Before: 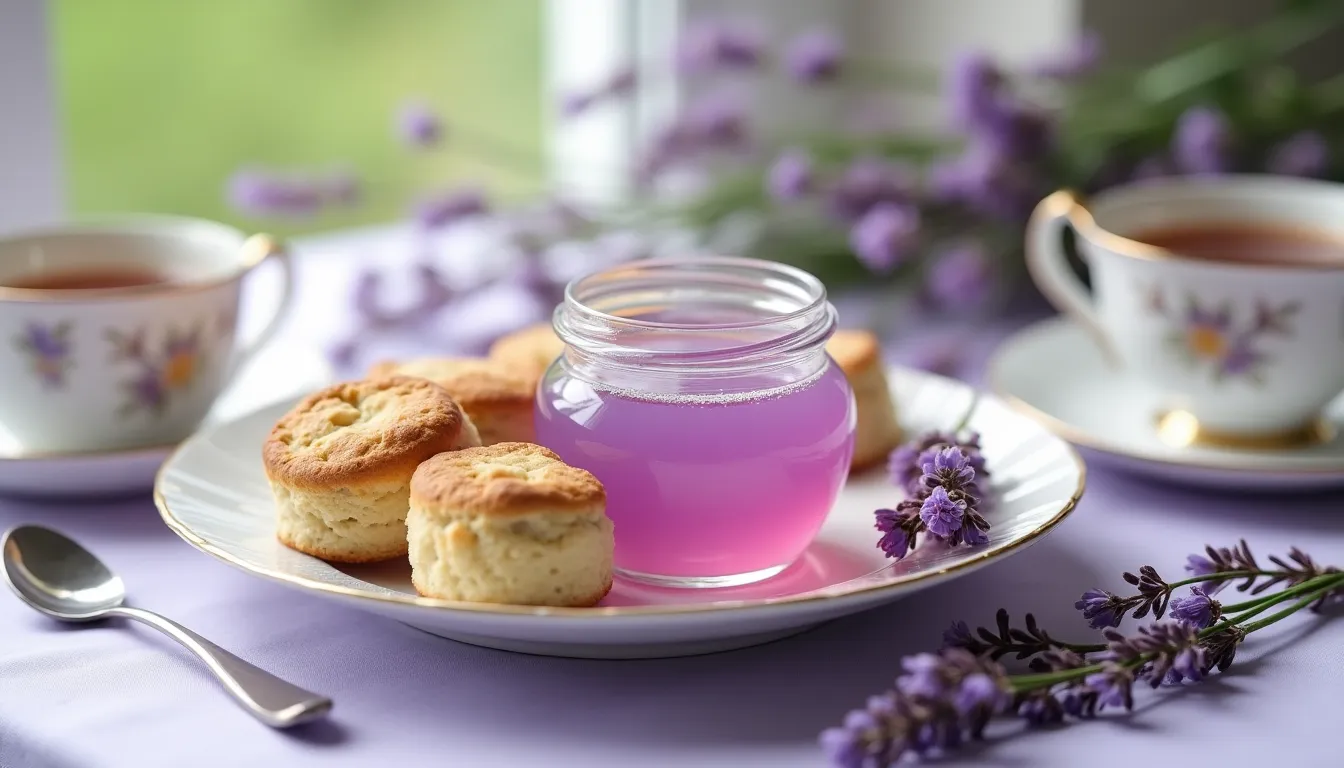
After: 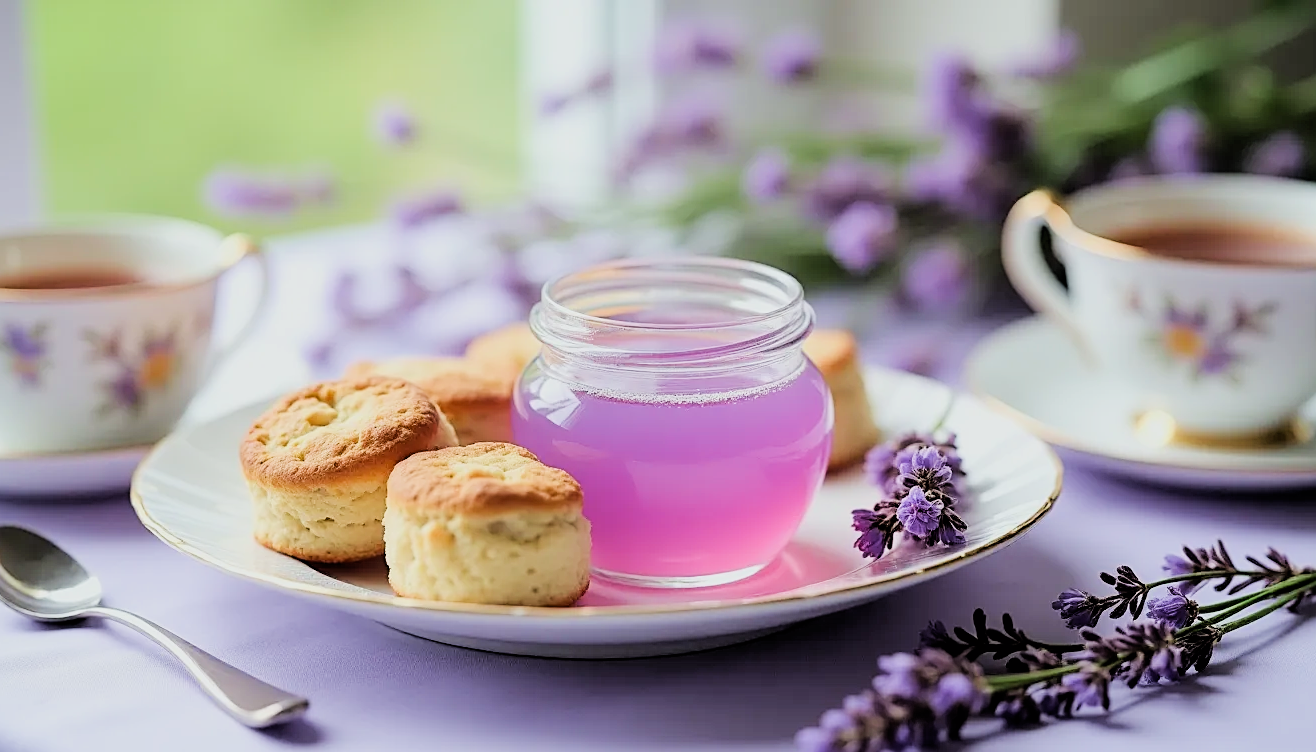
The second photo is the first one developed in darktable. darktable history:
velvia: strength 15%
exposure: black level correction 0, exposure 0.7 EV, compensate exposure bias true, compensate highlight preservation false
crop: left 1.743%, right 0.268%, bottom 2.011%
sharpen: on, module defaults
filmic rgb: black relative exposure -4.14 EV, white relative exposure 5.1 EV, hardness 2.11, contrast 1.165
white balance: red 0.978, blue 0.999
